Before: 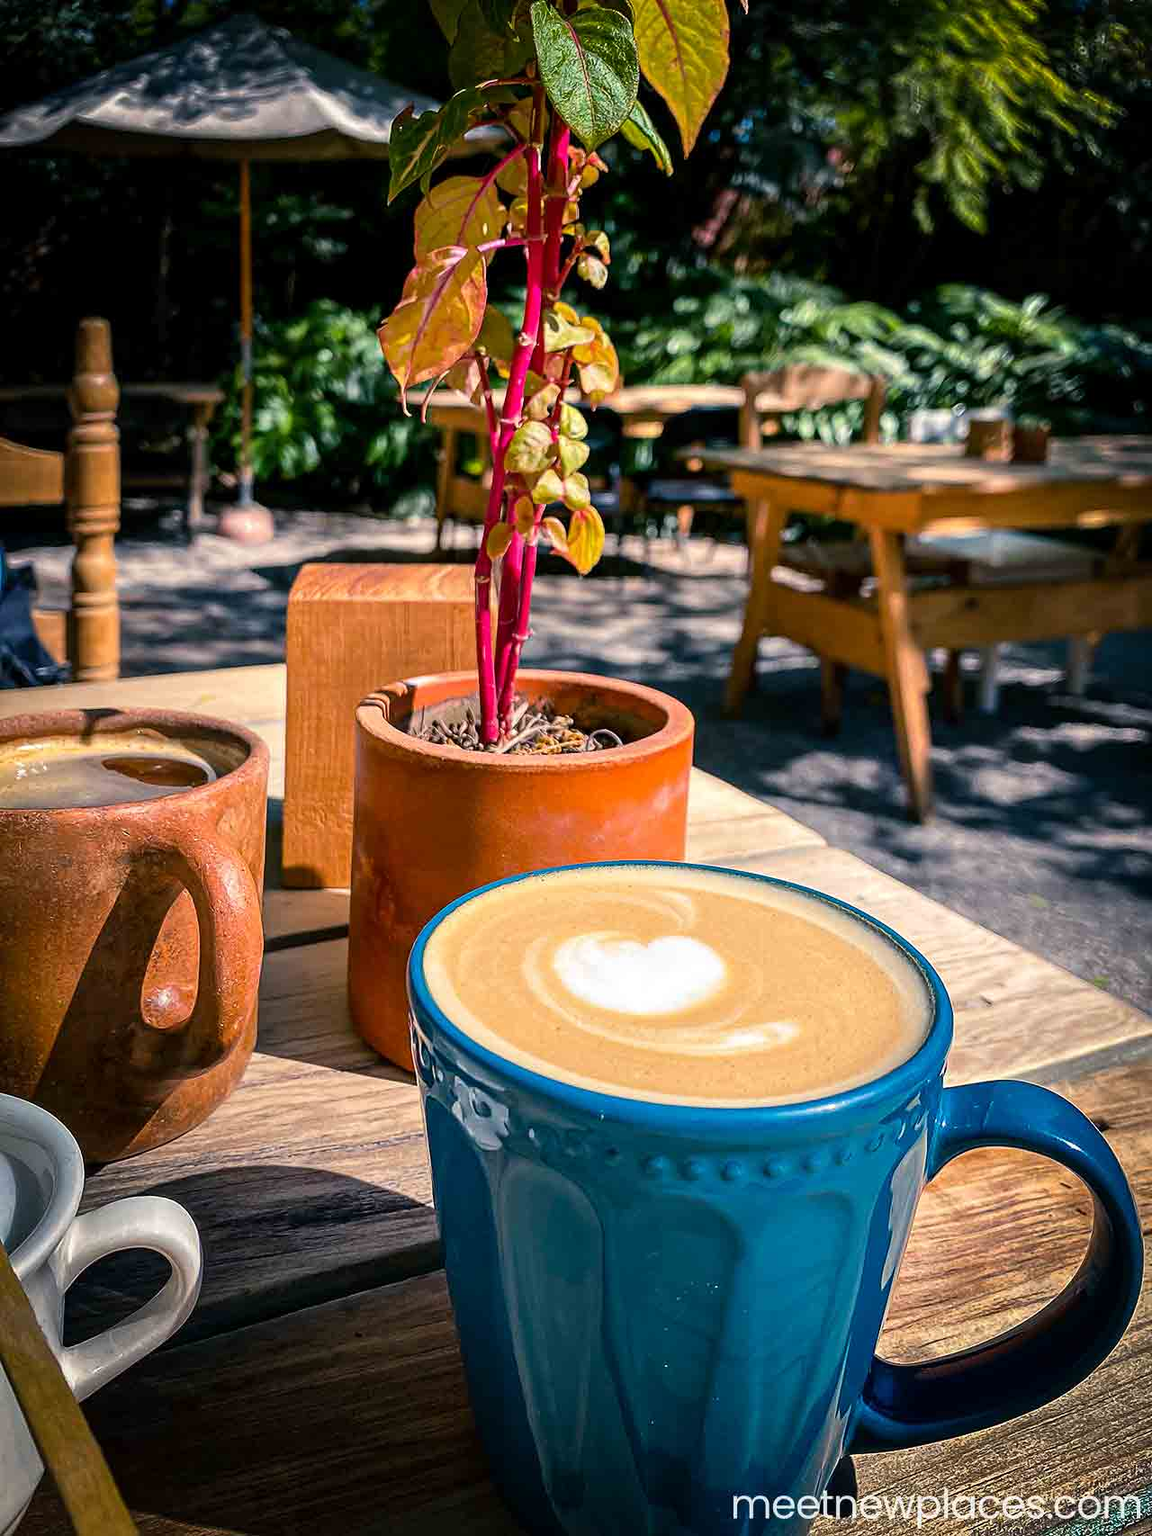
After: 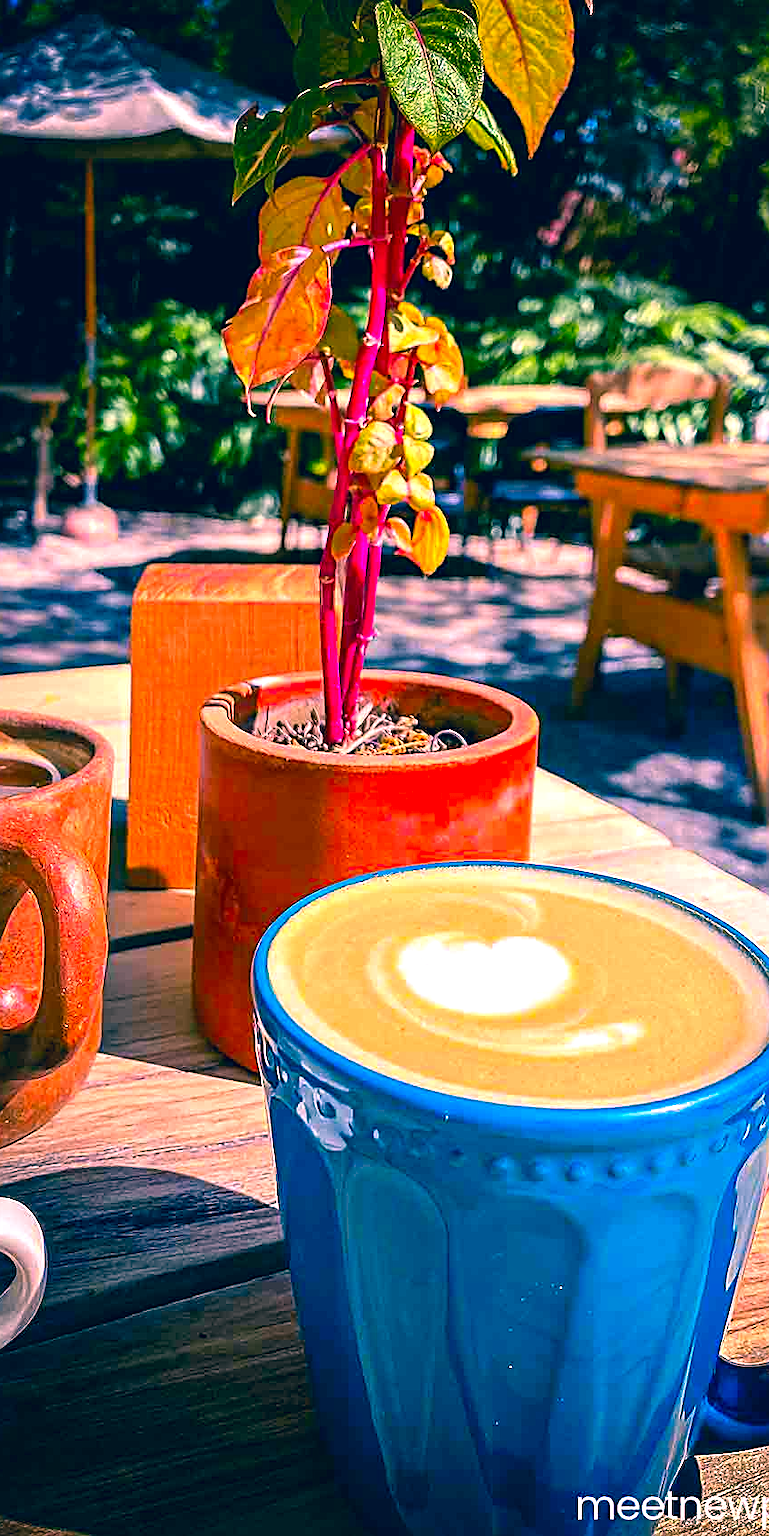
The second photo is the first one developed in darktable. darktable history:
crop and rotate: left 13.525%, right 19.641%
exposure: black level correction 0.001, exposure 0.5 EV, compensate highlight preservation false
color correction: highlights a* 16.89, highlights b* 0.234, shadows a* -15.43, shadows b* -14.35, saturation 1.54
shadows and highlights: shadows 13.76, white point adjustment 1.31, highlights -1.58, soften with gaussian
sharpen: on, module defaults
